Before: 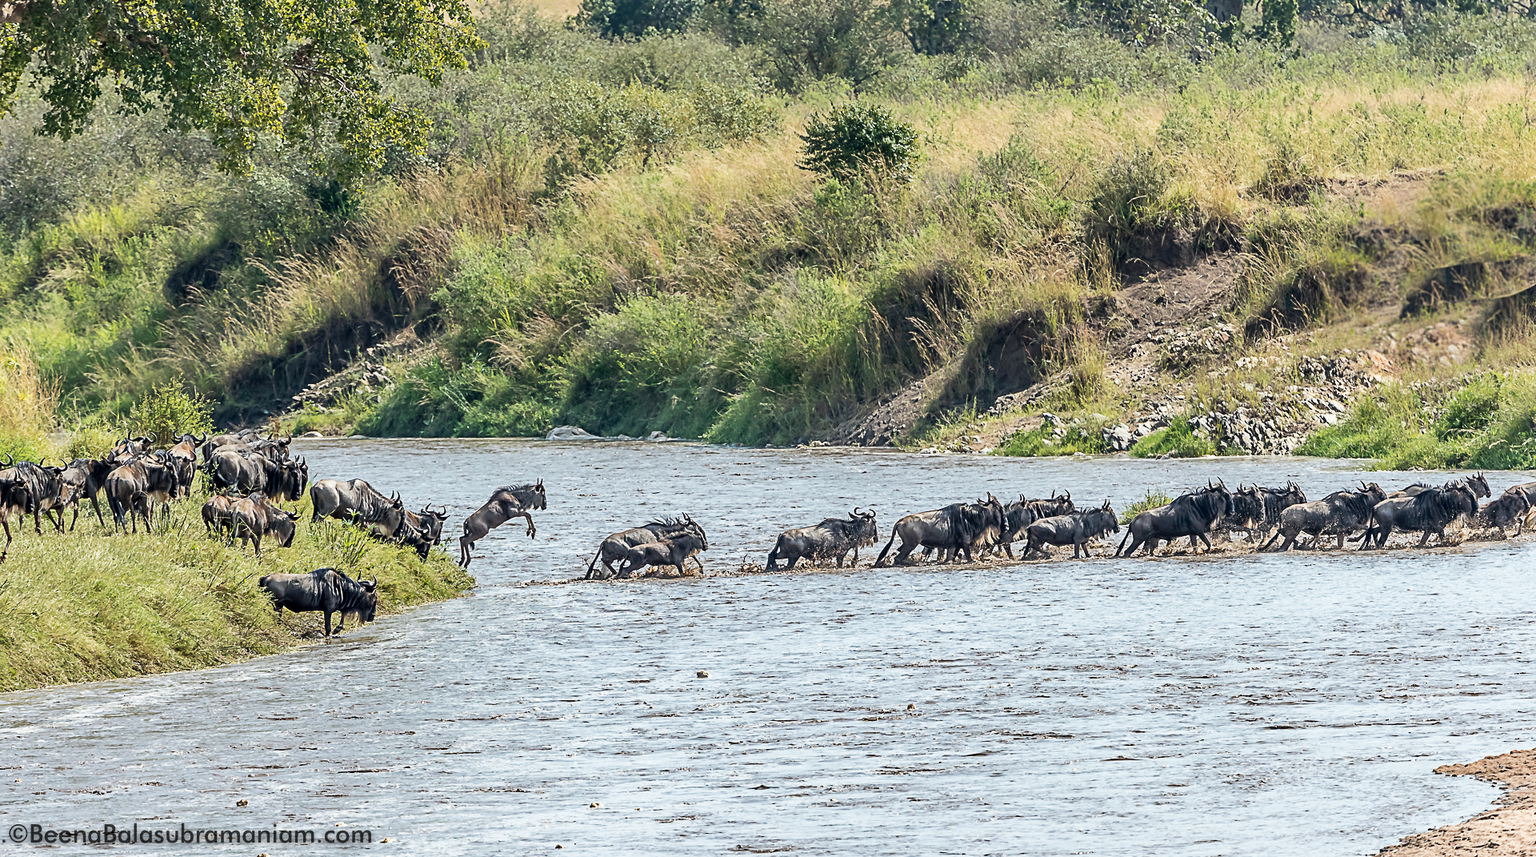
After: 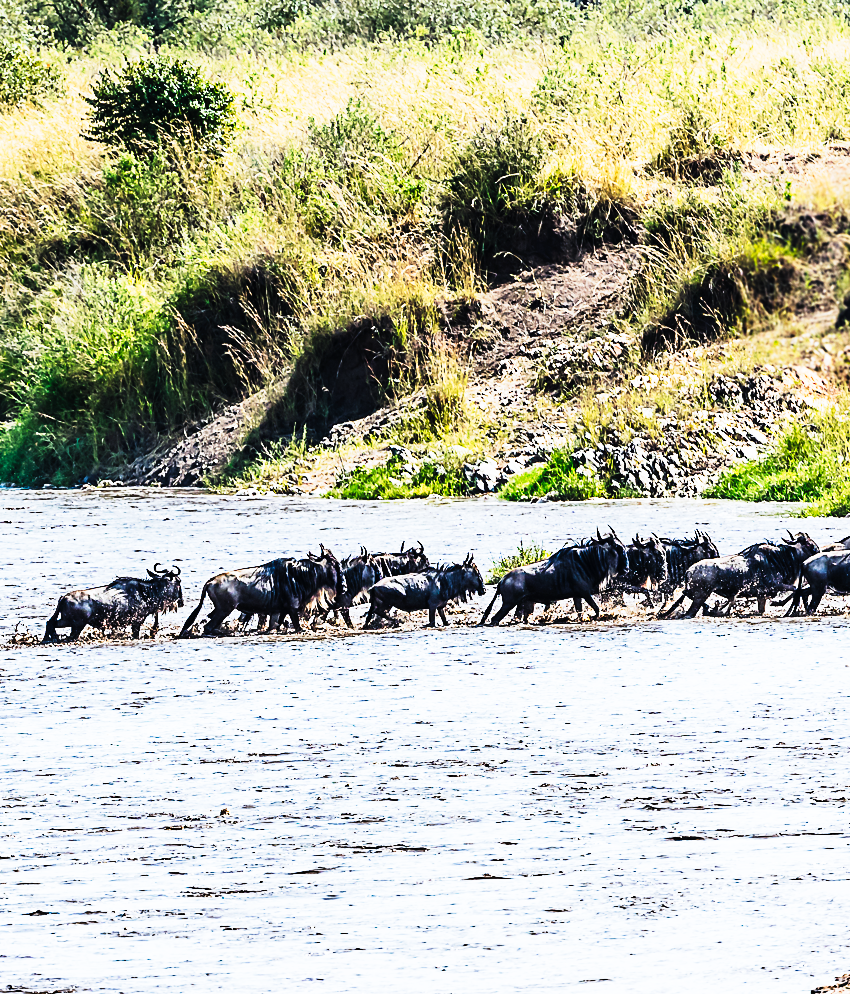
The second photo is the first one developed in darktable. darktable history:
tone curve: curves: ch0 [(0, 0) (0.003, 0.001) (0.011, 0.005) (0.025, 0.009) (0.044, 0.014) (0.069, 0.018) (0.1, 0.025) (0.136, 0.029) (0.177, 0.042) (0.224, 0.064) (0.277, 0.107) (0.335, 0.182) (0.399, 0.3) (0.468, 0.462) (0.543, 0.639) (0.623, 0.802) (0.709, 0.916) (0.801, 0.963) (0.898, 0.988) (1, 1)], preserve colors none
contrast brightness saturation: saturation -0.05
crop: left 47.628%, top 6.643%, right 7.874%
white balance: red 0.984, blue 1.059
